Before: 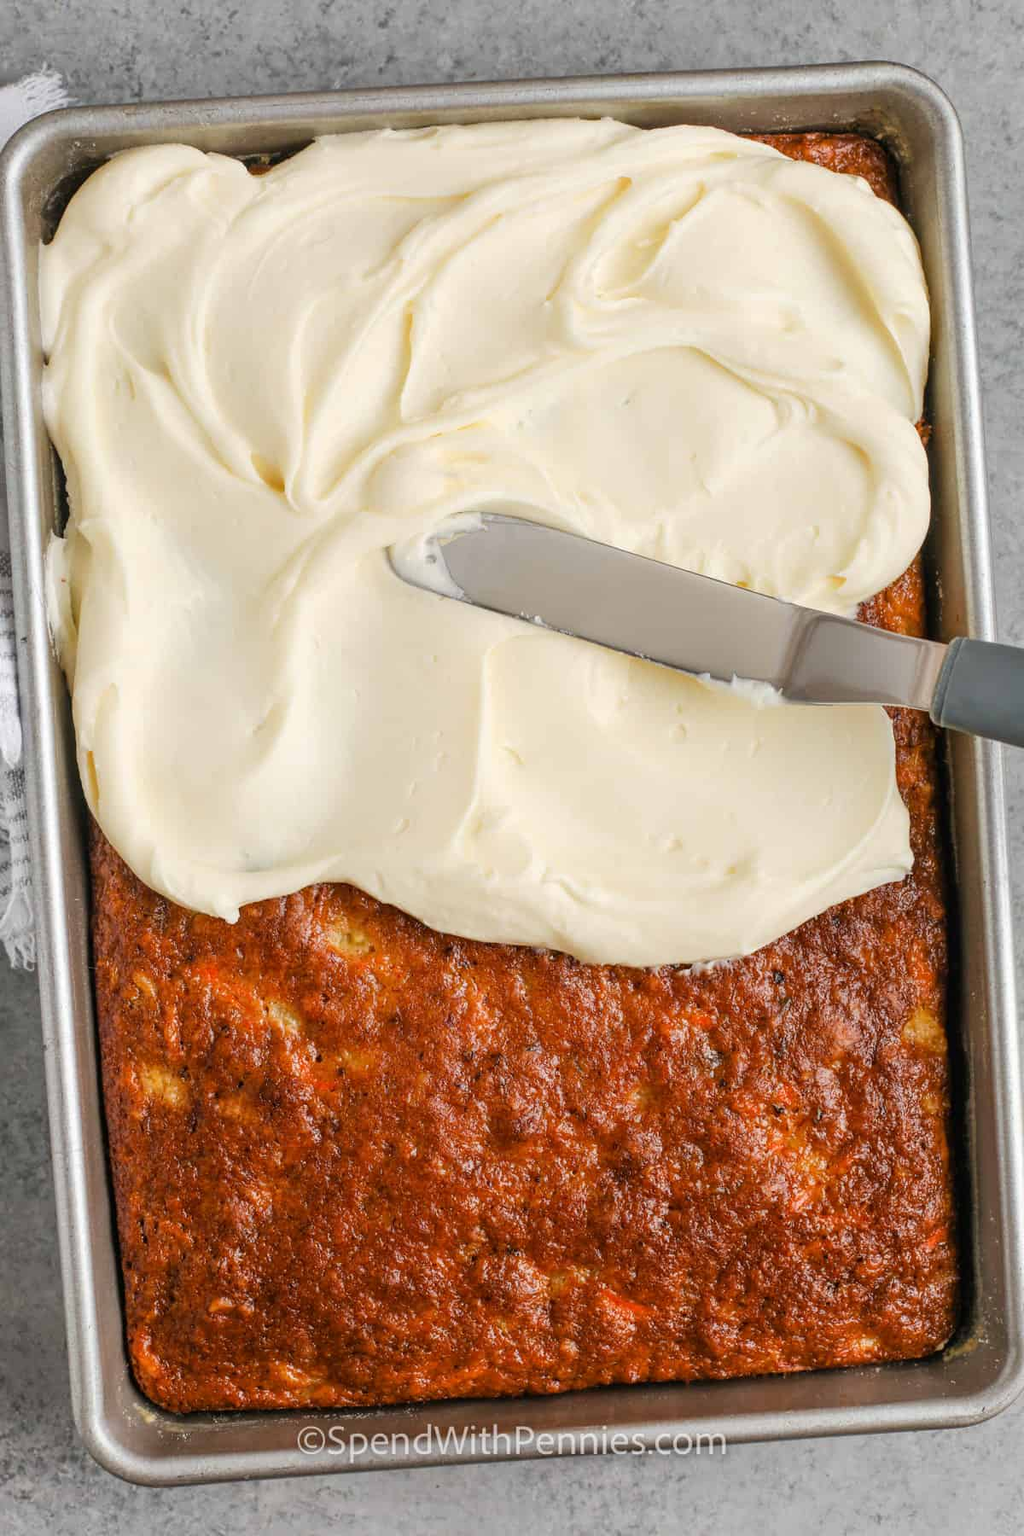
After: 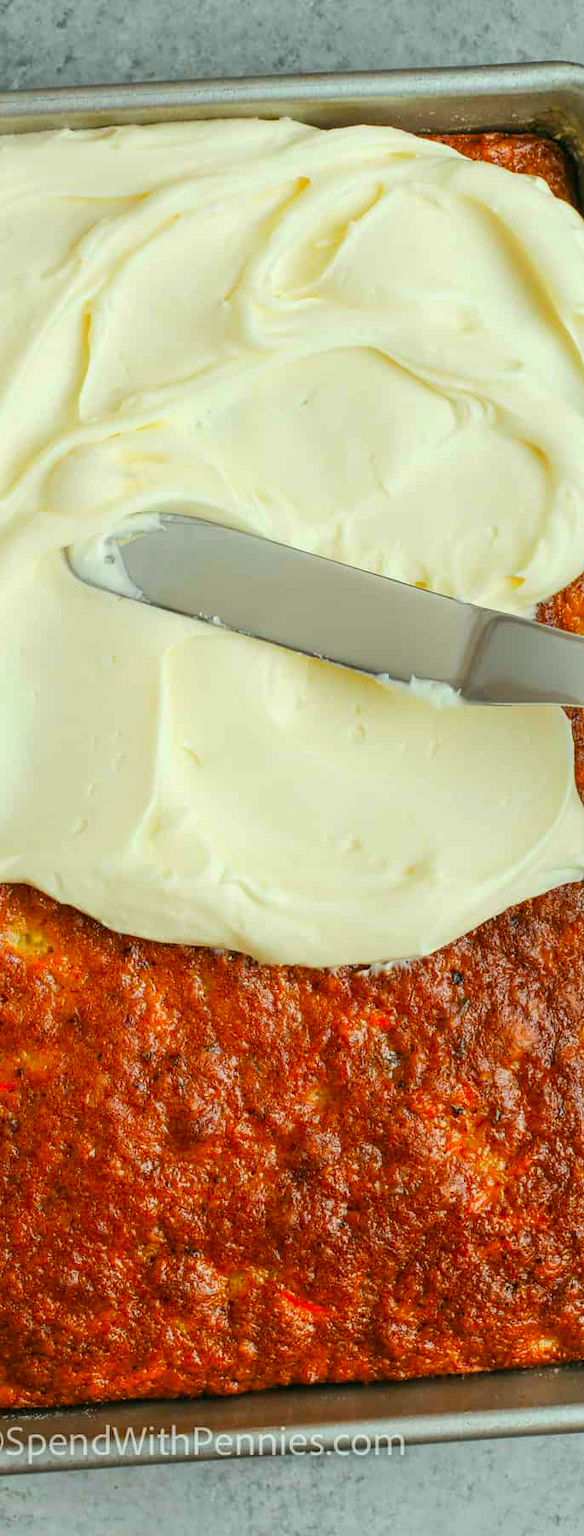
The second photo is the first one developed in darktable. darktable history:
color correction: highlights a* -7.36, highlights b* 1.48, shadows a* -3.8, saturation 1.39
crop: left 31.442%, top 0%, right 11.479%
